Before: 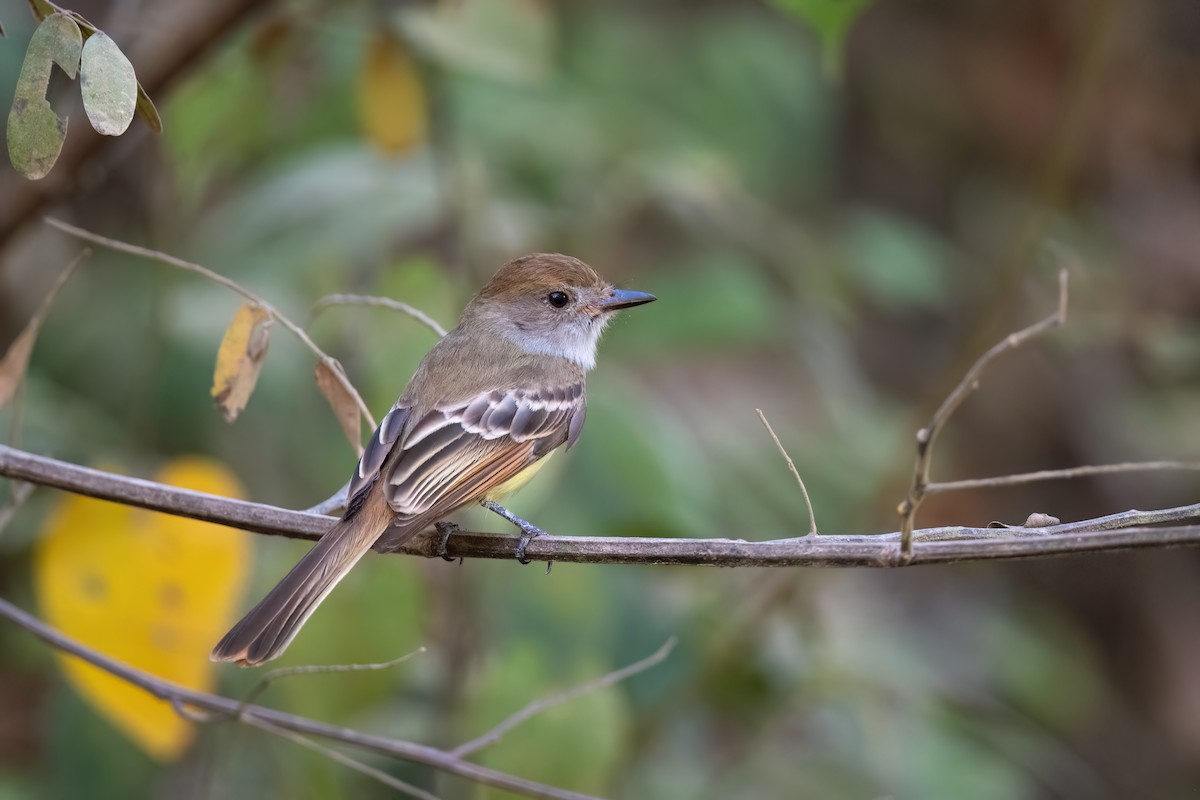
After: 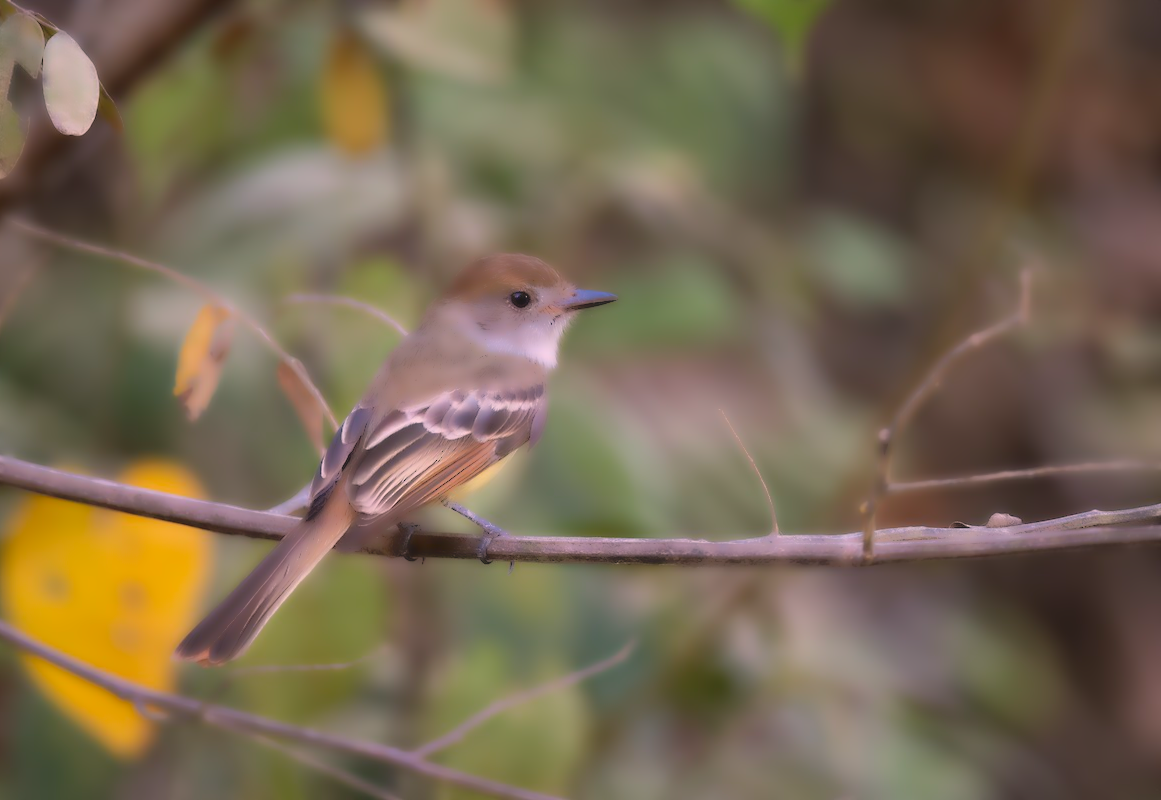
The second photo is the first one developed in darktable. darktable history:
crop and rotate: left 3.238%
lowpass: radius 4, soften with bilateral filter, unbound 0
color correction: highlights a* 14.52, highlights b* 4.84
